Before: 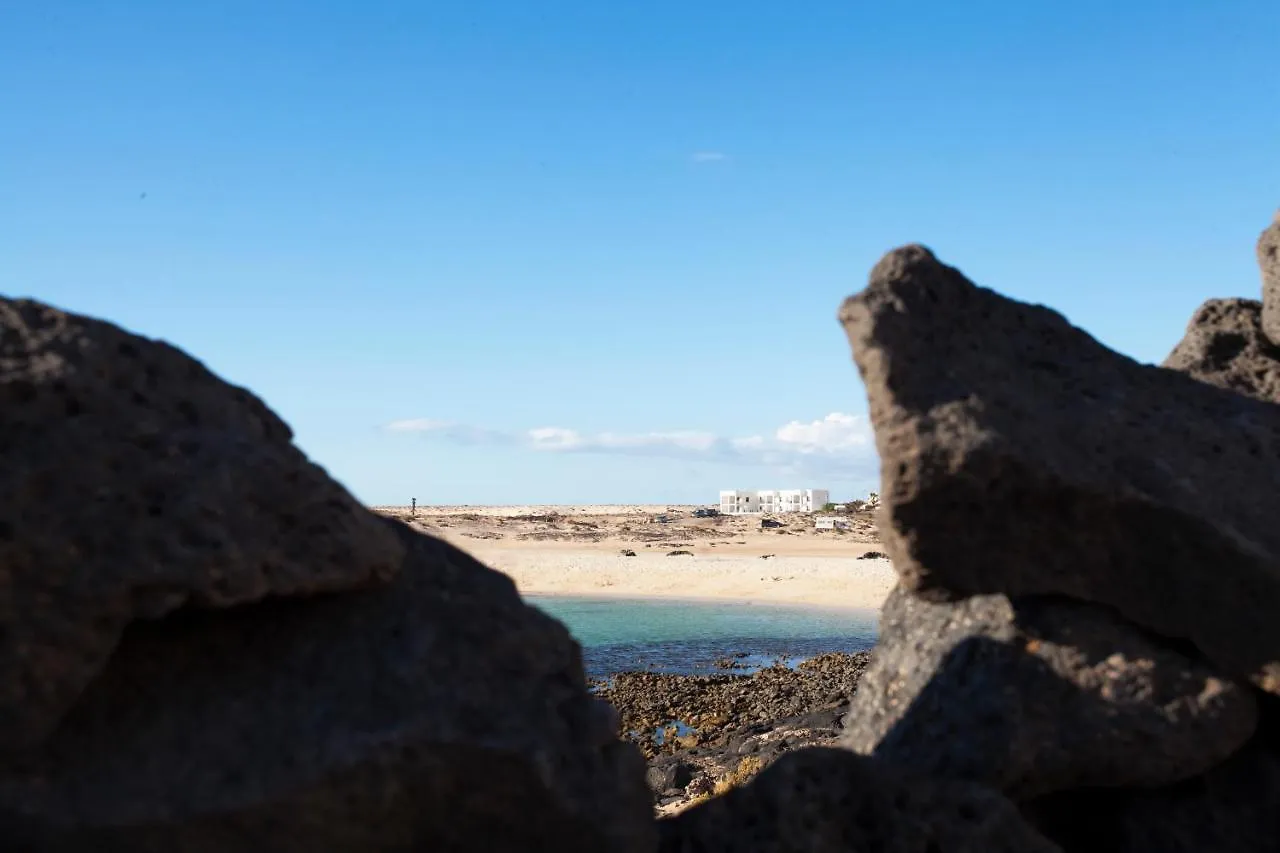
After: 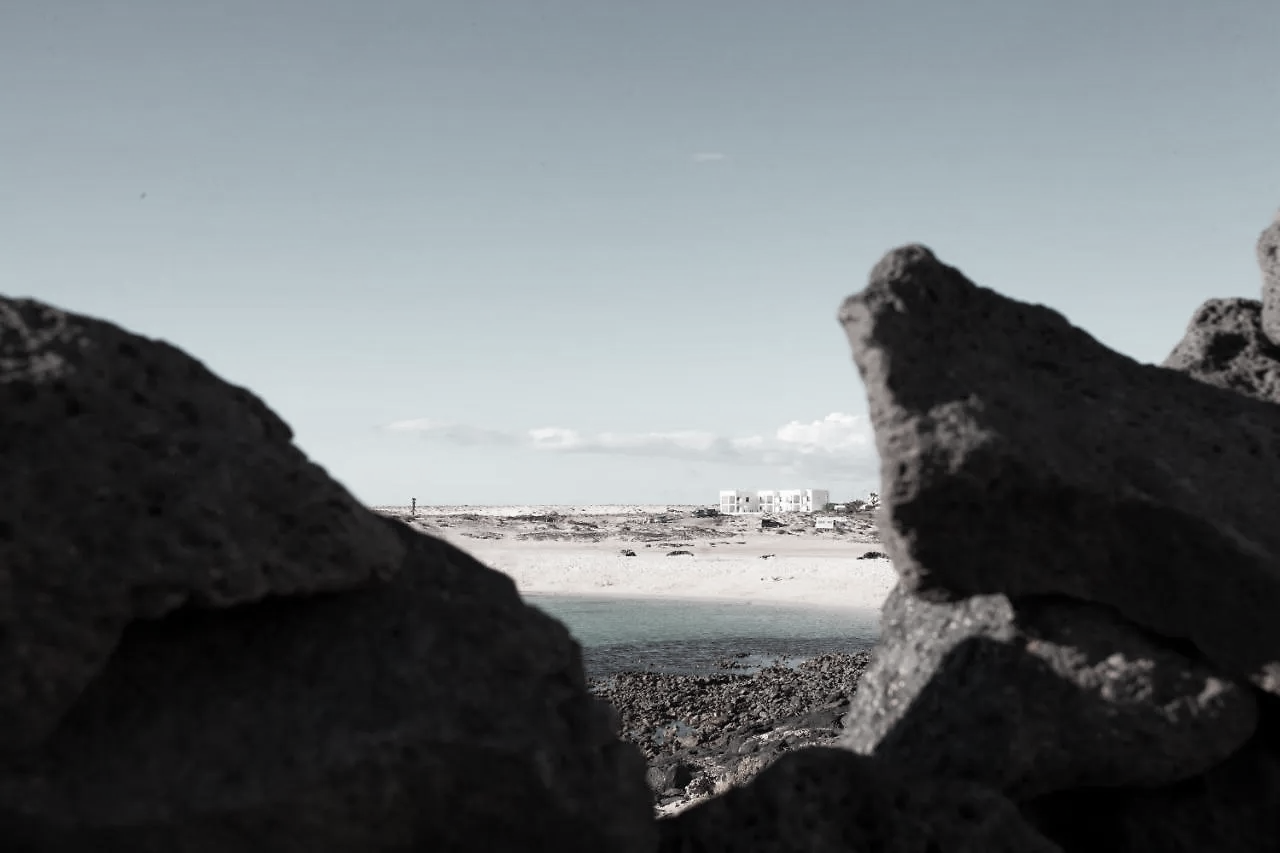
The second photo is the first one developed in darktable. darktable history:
color contrast: green-magenta contrast 0.3, blue-yellow contrast 0.15
color balance: mode lift, gamma, gain (sRGB)
